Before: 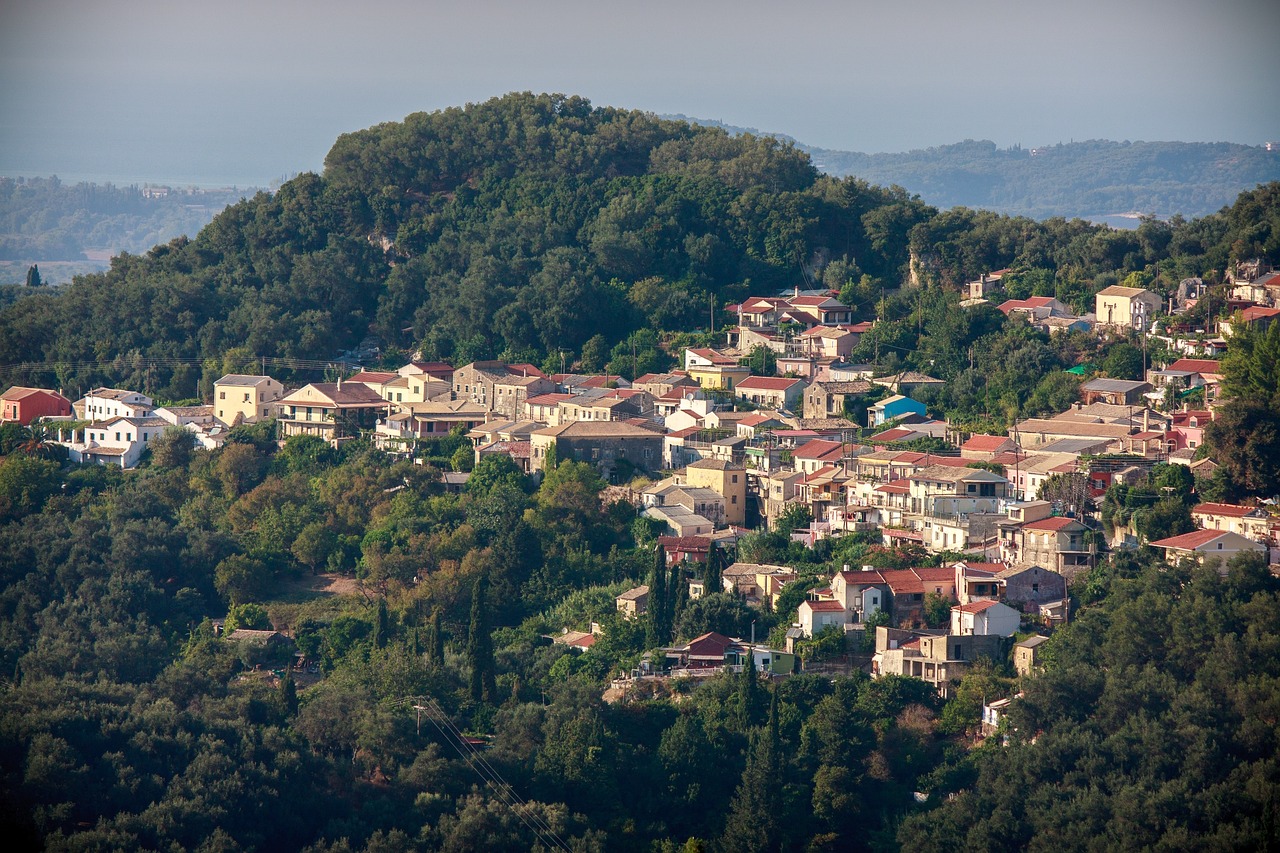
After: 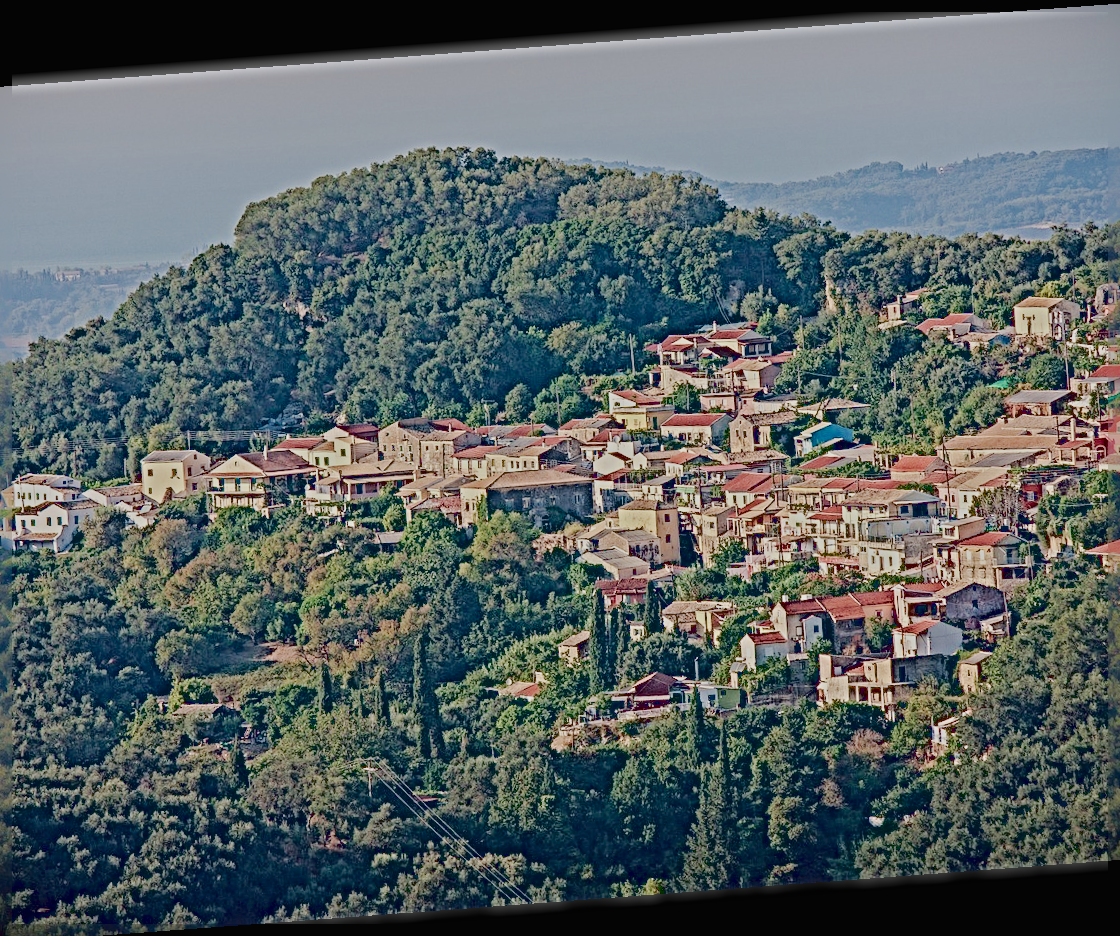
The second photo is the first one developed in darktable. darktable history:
filmic rgb: black relative exposure -16 EV, white relative exposure 8 EV, threshold 3 EV, hardness 4.17, latitude 50%, contrast 0.5, color science v5 (2021), contrast in shadows safe, contrast in highlights safe, enable highlight reconstruction true
rotate and perspective: rotation -4.25°, automatic cropping off
crop: left 7.598%, right 7.873%
sharpen: radius 6.3, amount 1.8, threshold 0
exposure: black level correction 0, exposure 1 EV, compensate exposure bias true, compensate highlight preservation false
tone curve: curves: ch0 [(0, 0) (0.003, 0.027) (0.011, 0.03) (0.025, 0.04) (0.044, 0.063) (0.069, 0.093) (0.1, 0.125) (0.136, 0.153) (0.177, 0.191) (0.224, 0.232) (0.277, 0.279) (0.335, 0.333) (0.399, 0.39) (0.468, 0.457) (0.543, 0.535) (0.623, 0.611) (0.709, 0.683) (0.801, 0.758) (0.898, 0.853) (1, 1)], preserve colors none
fill light: exposure -2 EV, width 8.6
